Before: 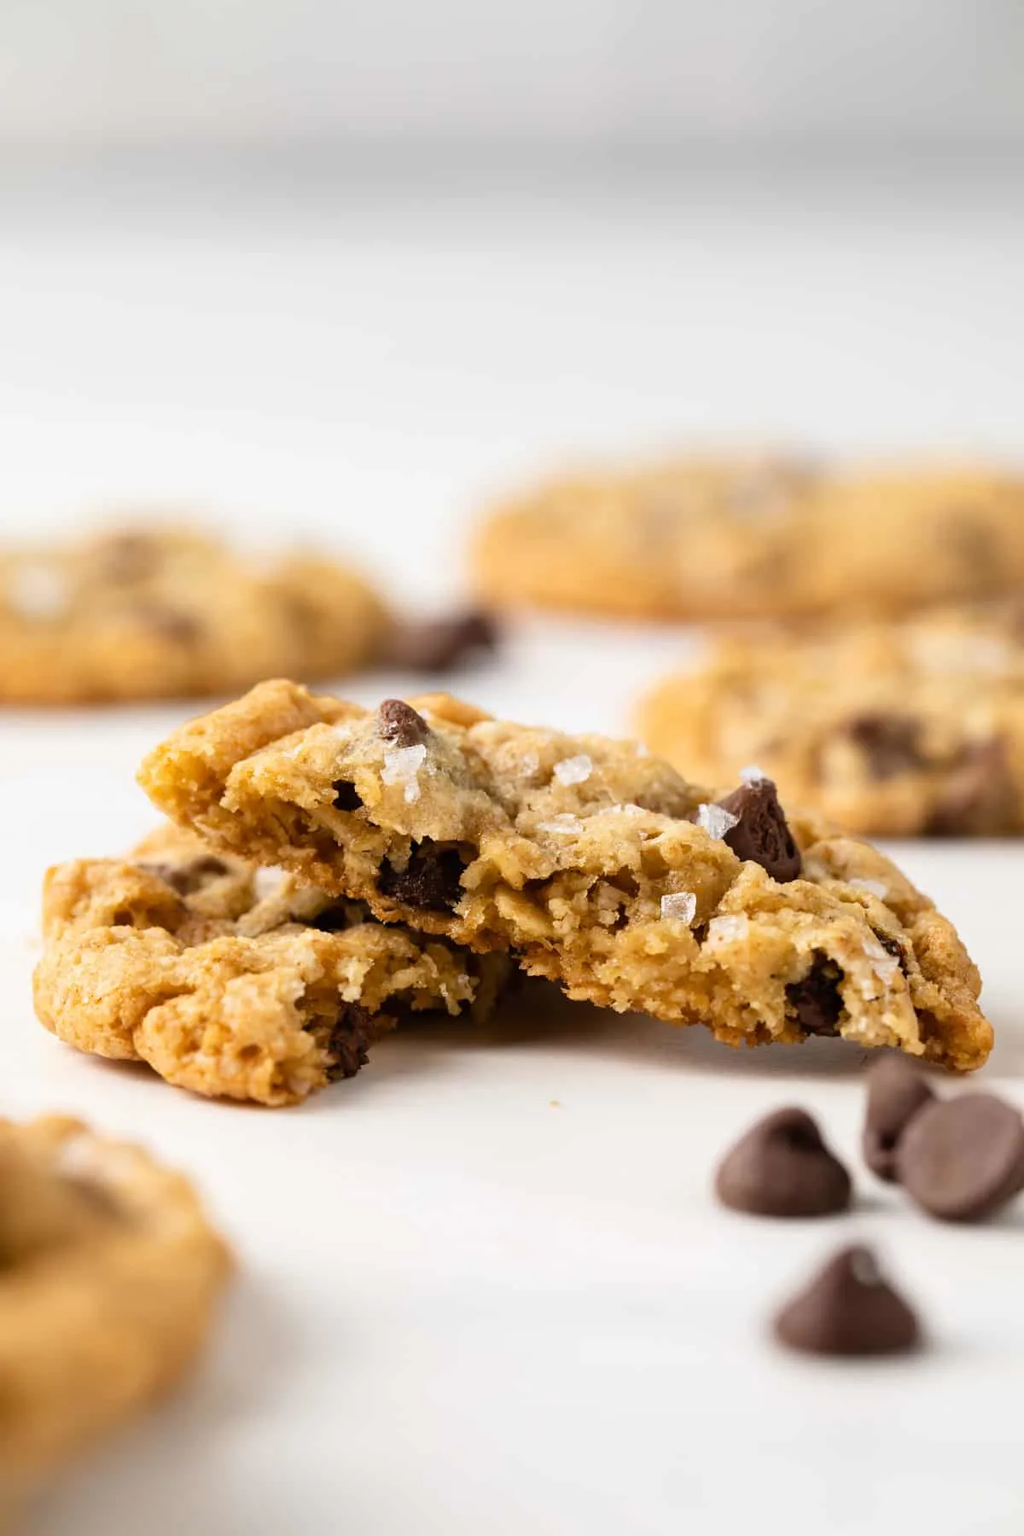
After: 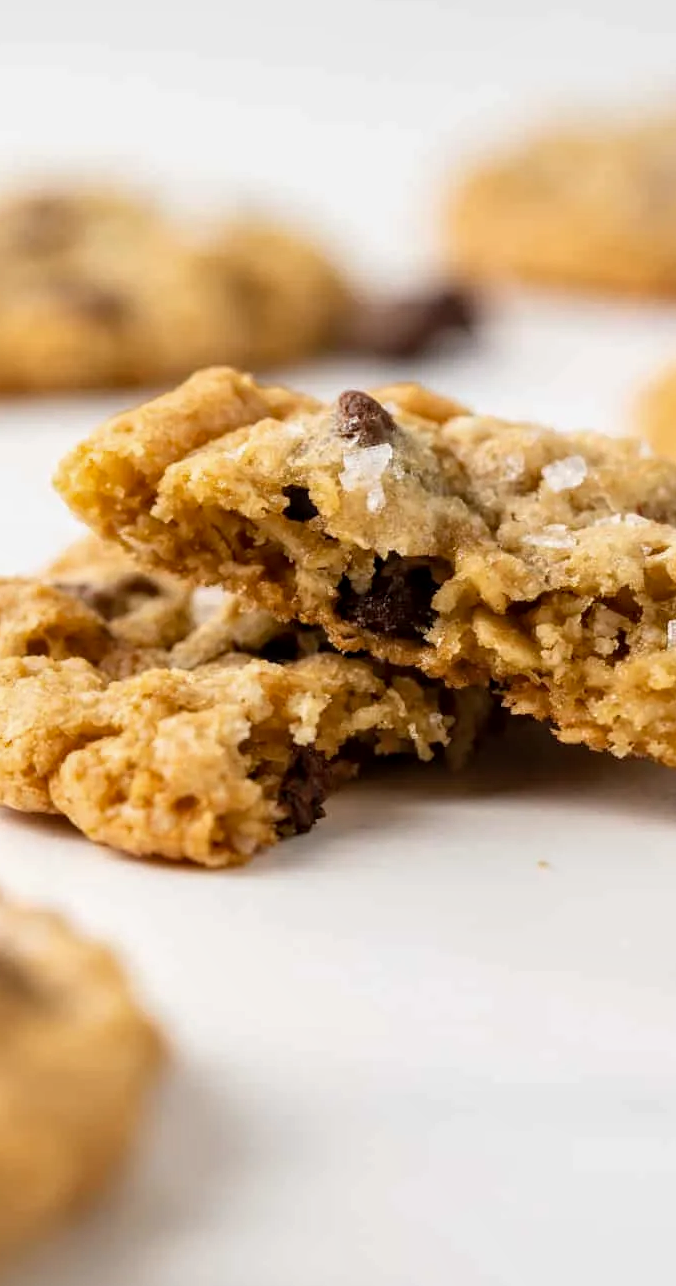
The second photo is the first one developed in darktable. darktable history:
crop: left 8.966%, top 23.852%, right 34.699%, bottom 4.703%
exposure: black level correction 0.002, exposure -0.1 EV, compensate highlight preservation false
local contrast: on, module defaults
